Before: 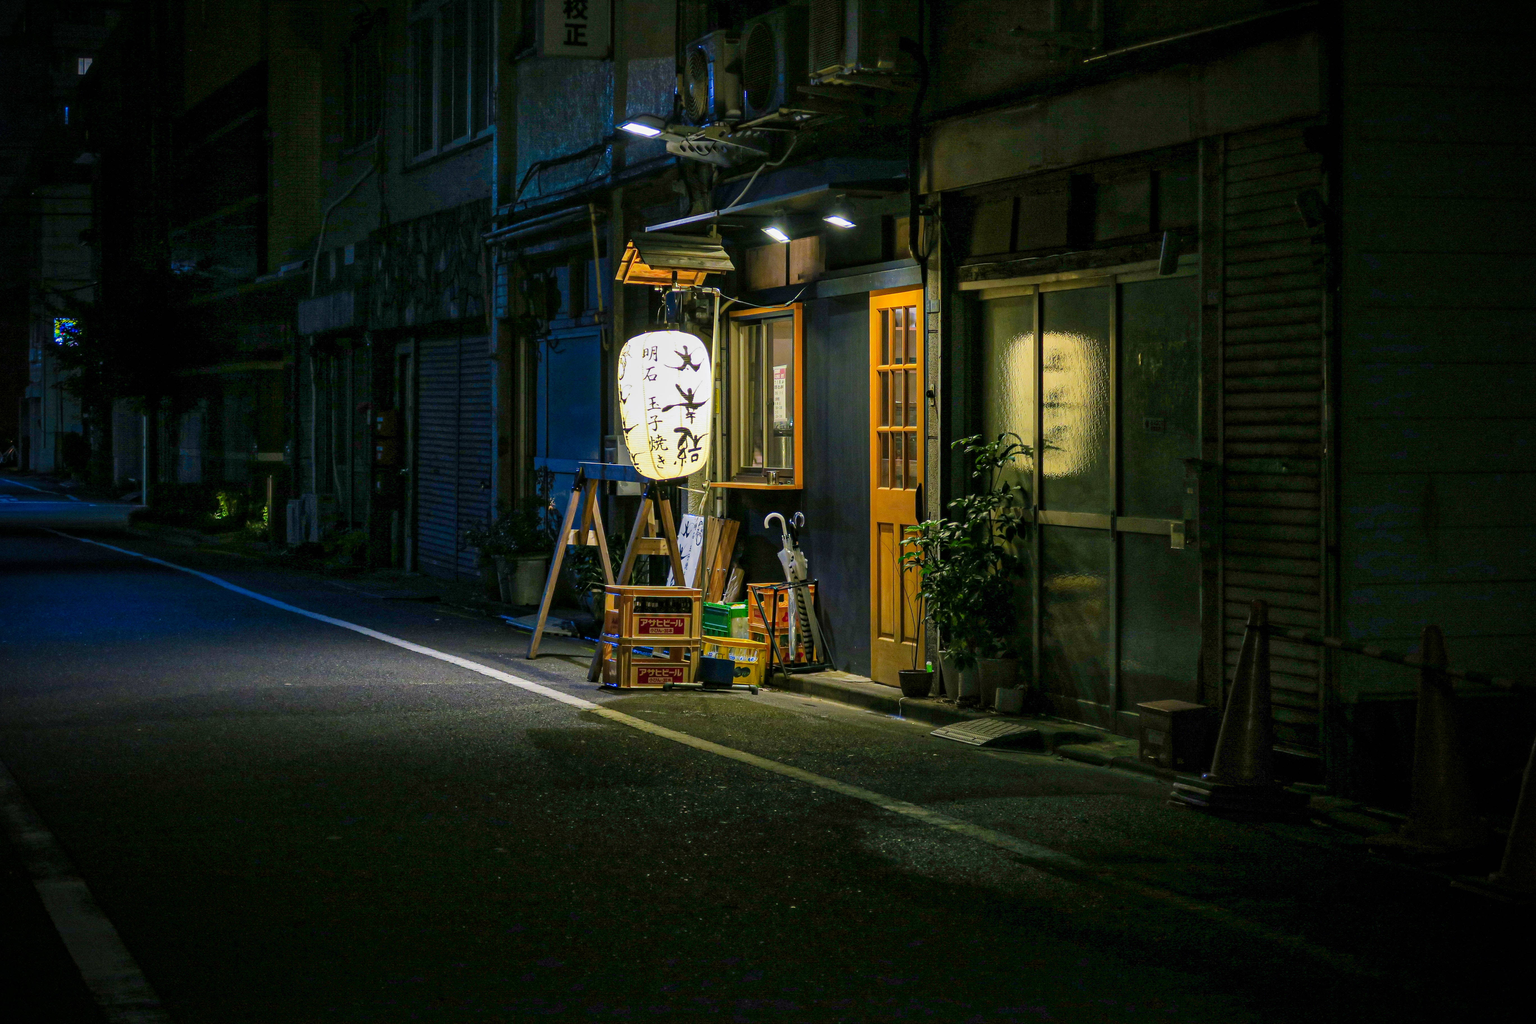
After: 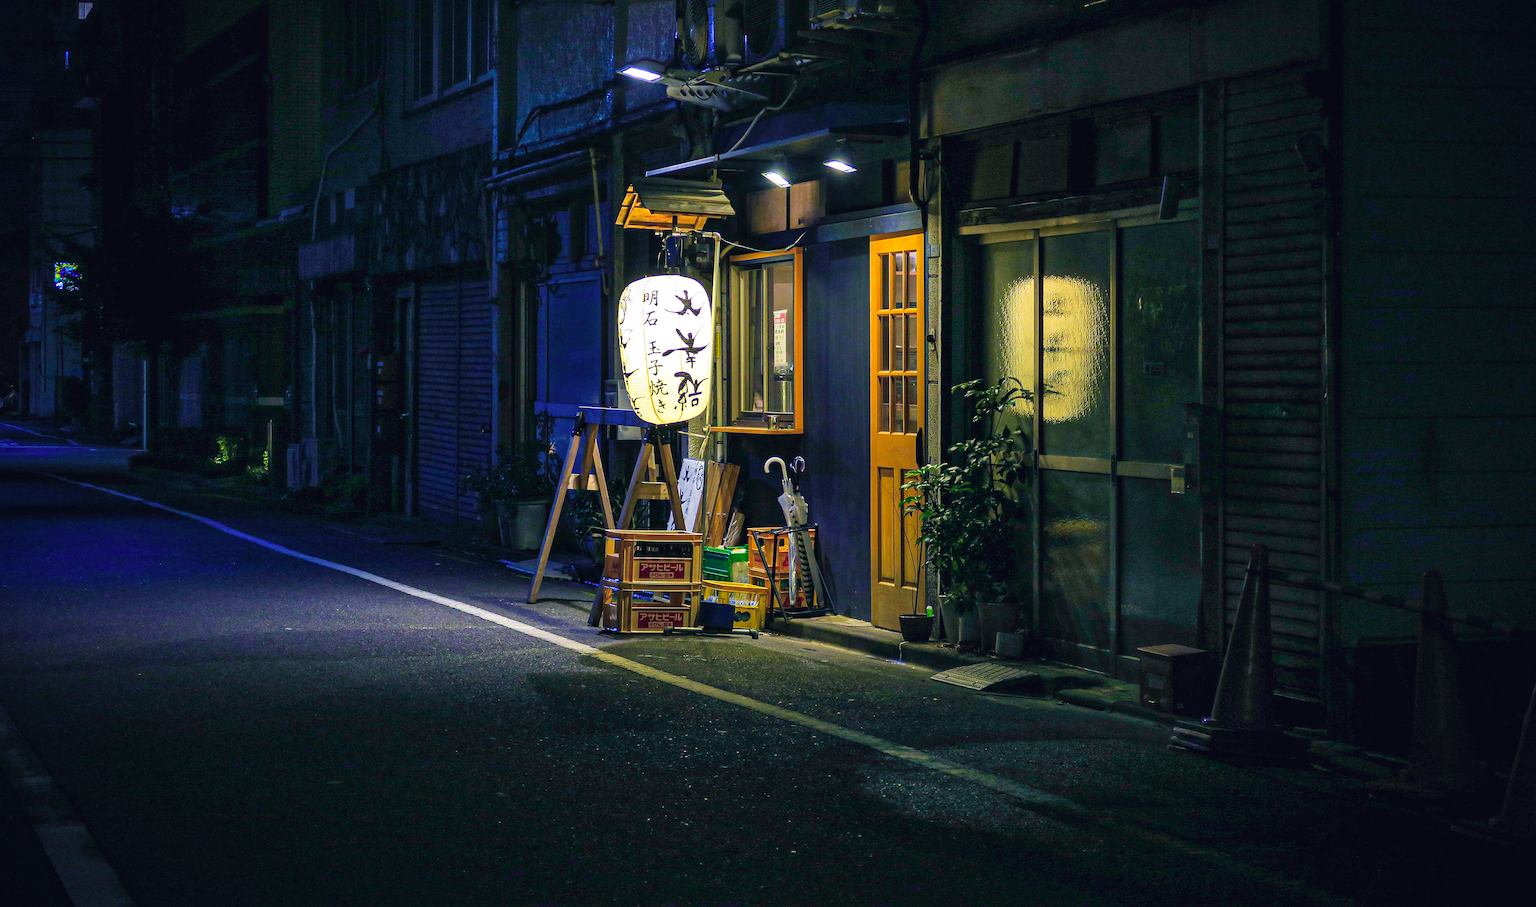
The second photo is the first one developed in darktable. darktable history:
velvia: on, module defaults
sharpen: radius 1.608, amount 0.368, threshold 1.155
shadows and highlights: shadows 25.81, highlights -24.7
color balance rgb: shadows lift › luminance -29.069%, shadows lift › chroma 15.171%, shadows lift › hue 269.96°, power › hue 328.26°, global offset › luminance 0.279%, perceptual saturation grading › global saturation 5.926%, perceptual brilliance grading › highlights 7.586%, perceptual brilliance grading › mid-tones 3.463%, perceptual brilliance grading › shadows 1.659%
crop and rotate: top 5.476%, bottom 5.917%
